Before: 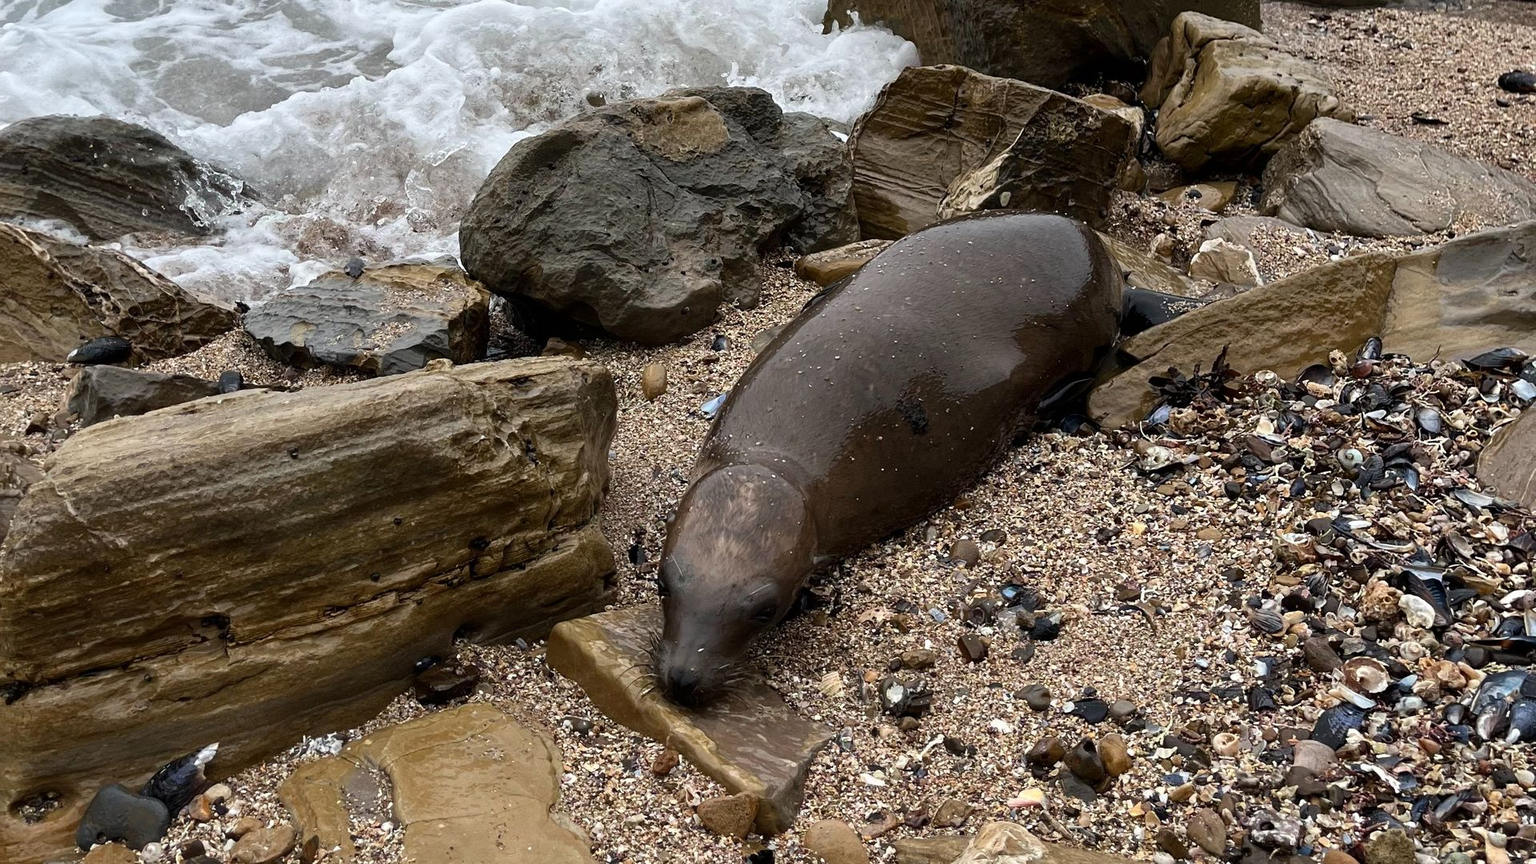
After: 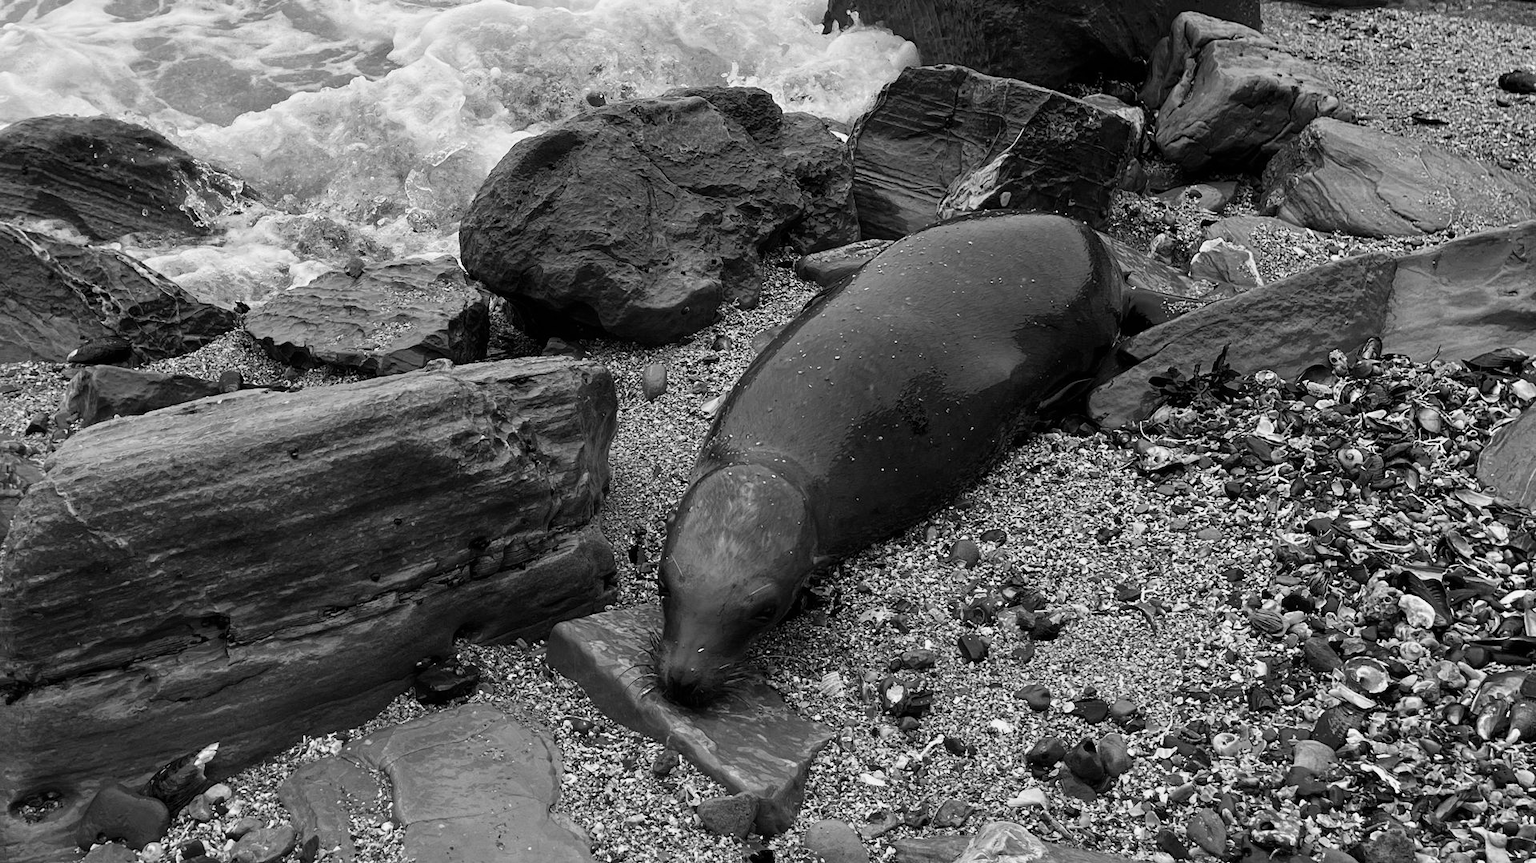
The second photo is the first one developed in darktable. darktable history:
crop: bottom 0.071%
color calibration: output gray [0.22, 0.42, 0.37, 0], gray › normalize channels true, illuminant same as pipeline (D50), adaptation XYZ, x 0.346, y 0.359, gamut compression 0
